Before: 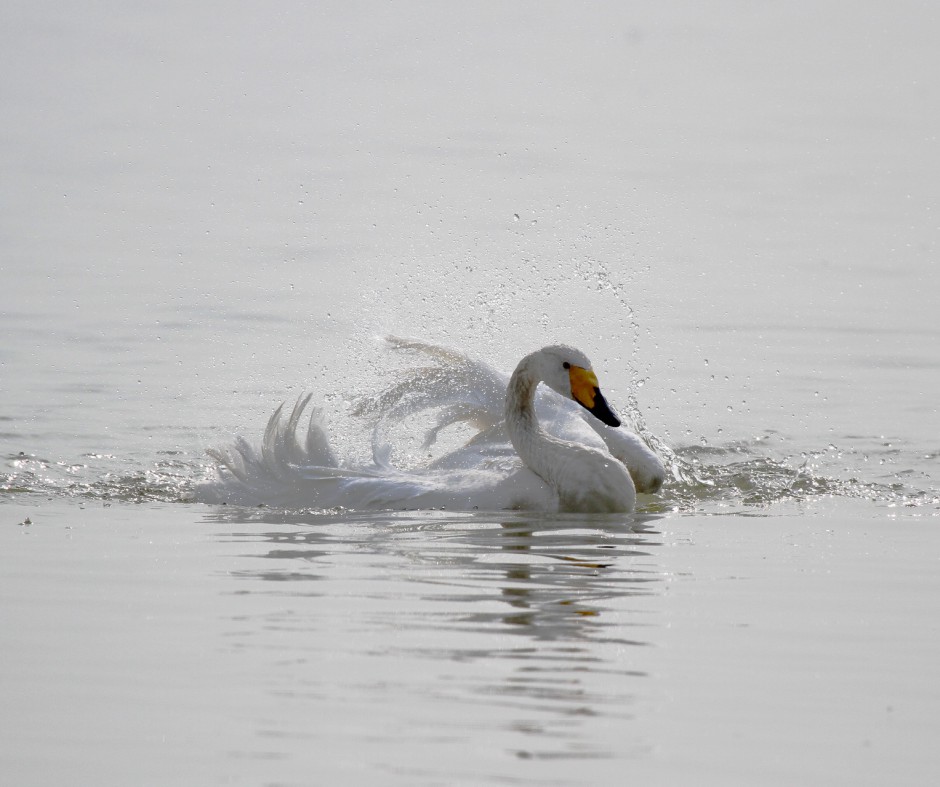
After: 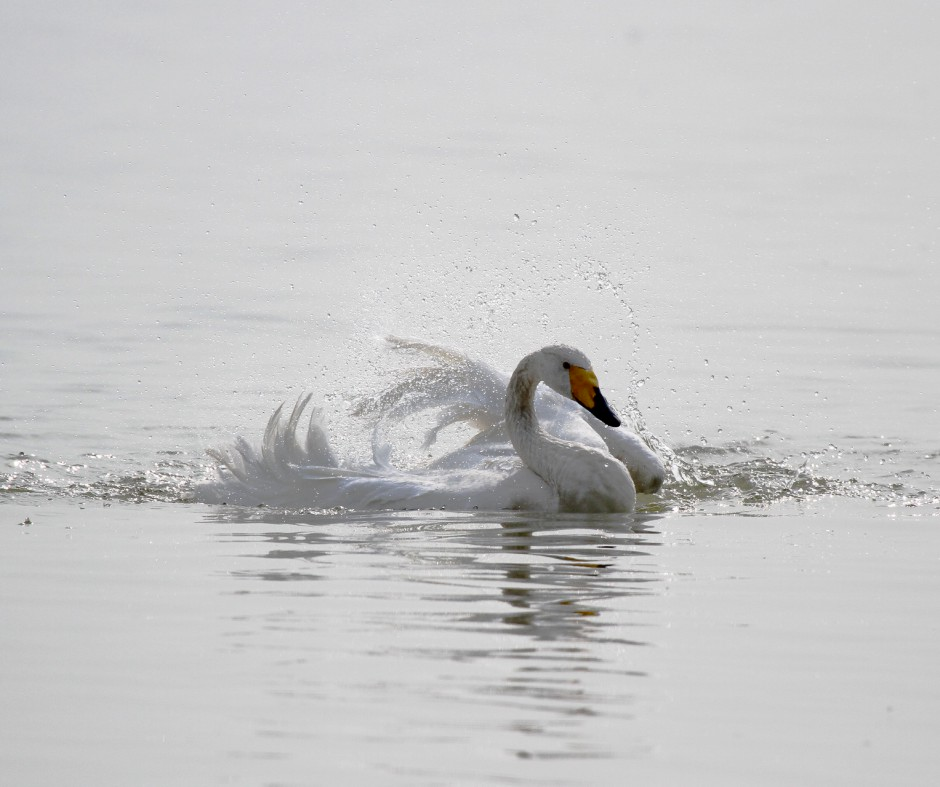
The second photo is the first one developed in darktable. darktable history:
contrast brightness saturation: contrast 0.144
